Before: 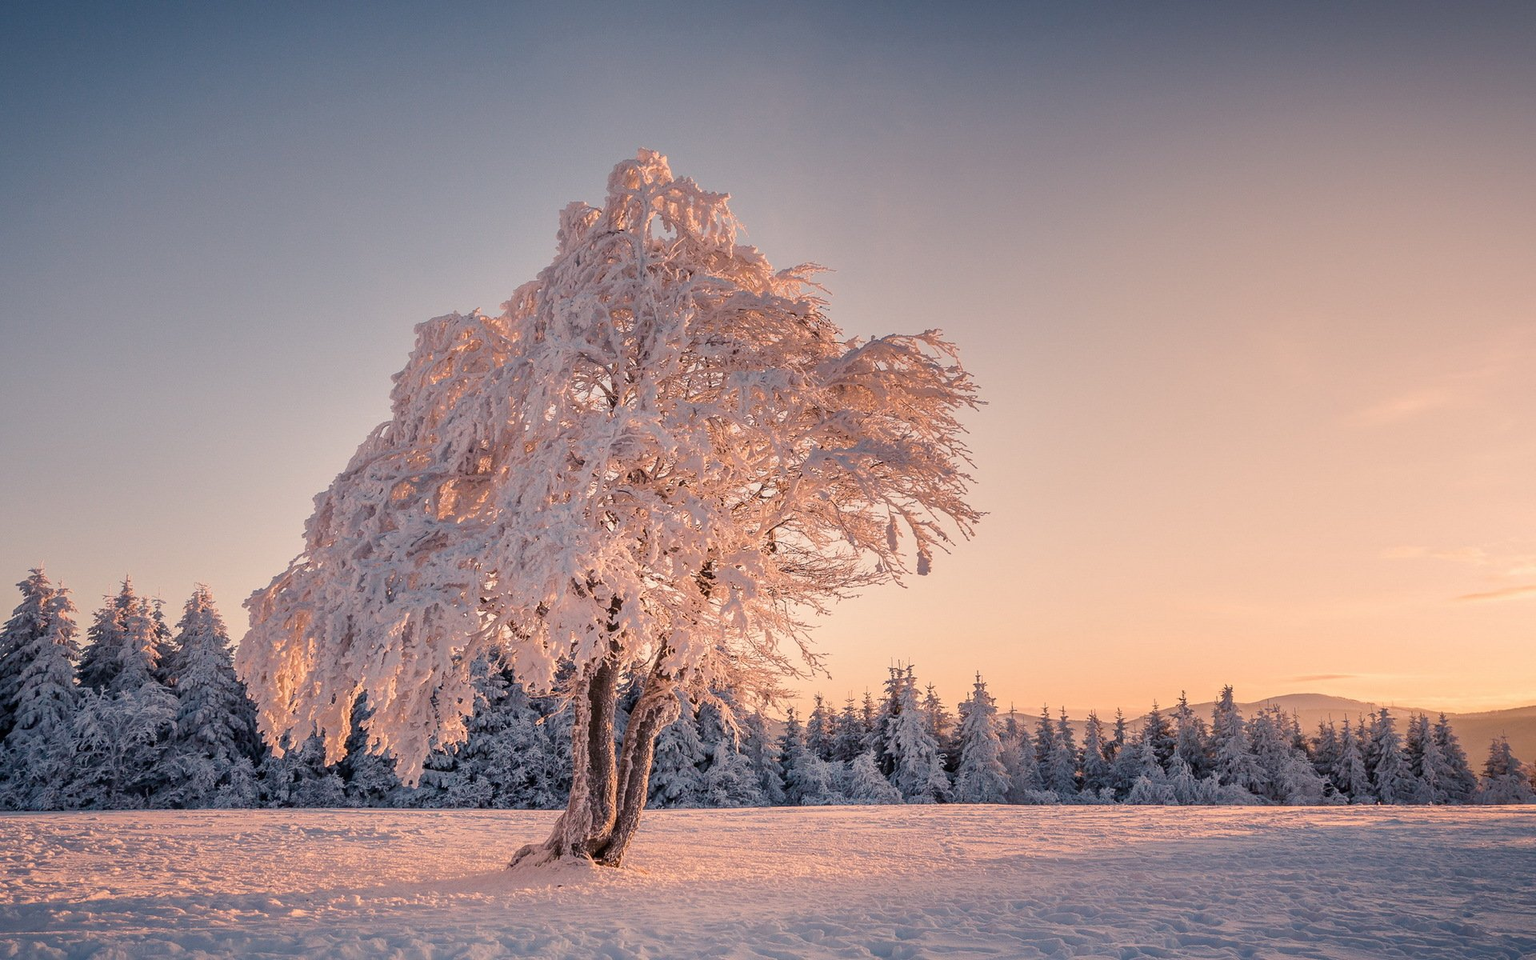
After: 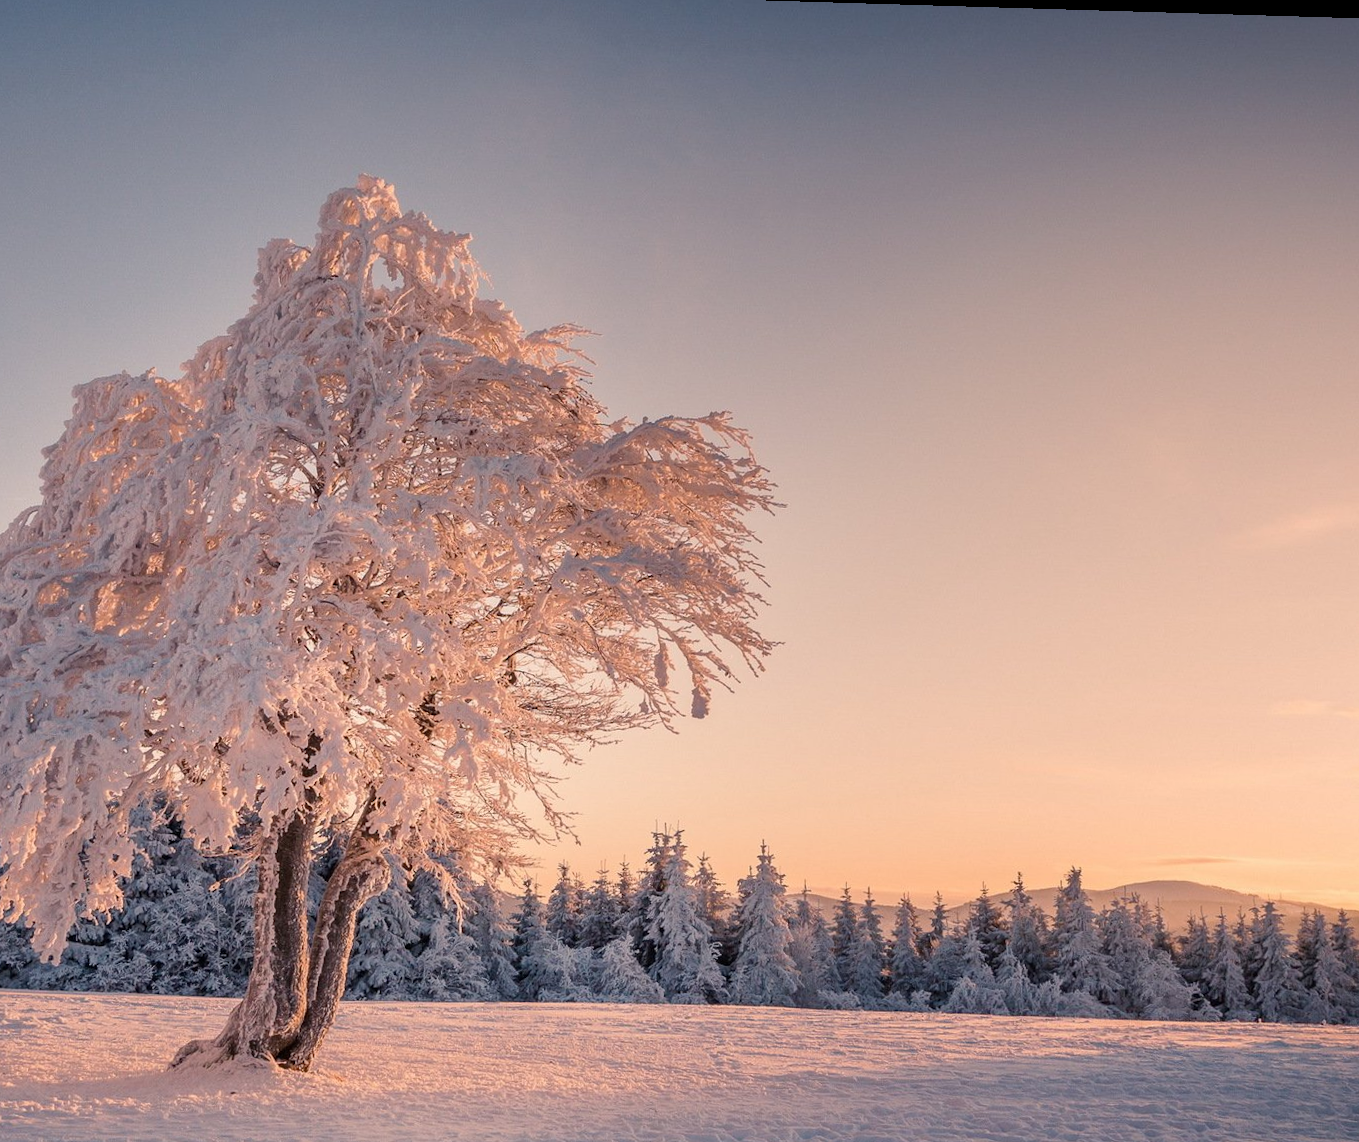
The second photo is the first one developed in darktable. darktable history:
rotate and perspective: rotation 1.72°, automatic cropping off
crop and rotate: left 24.034%, top 2.838%, right 6.406%, bottom 6.299%
